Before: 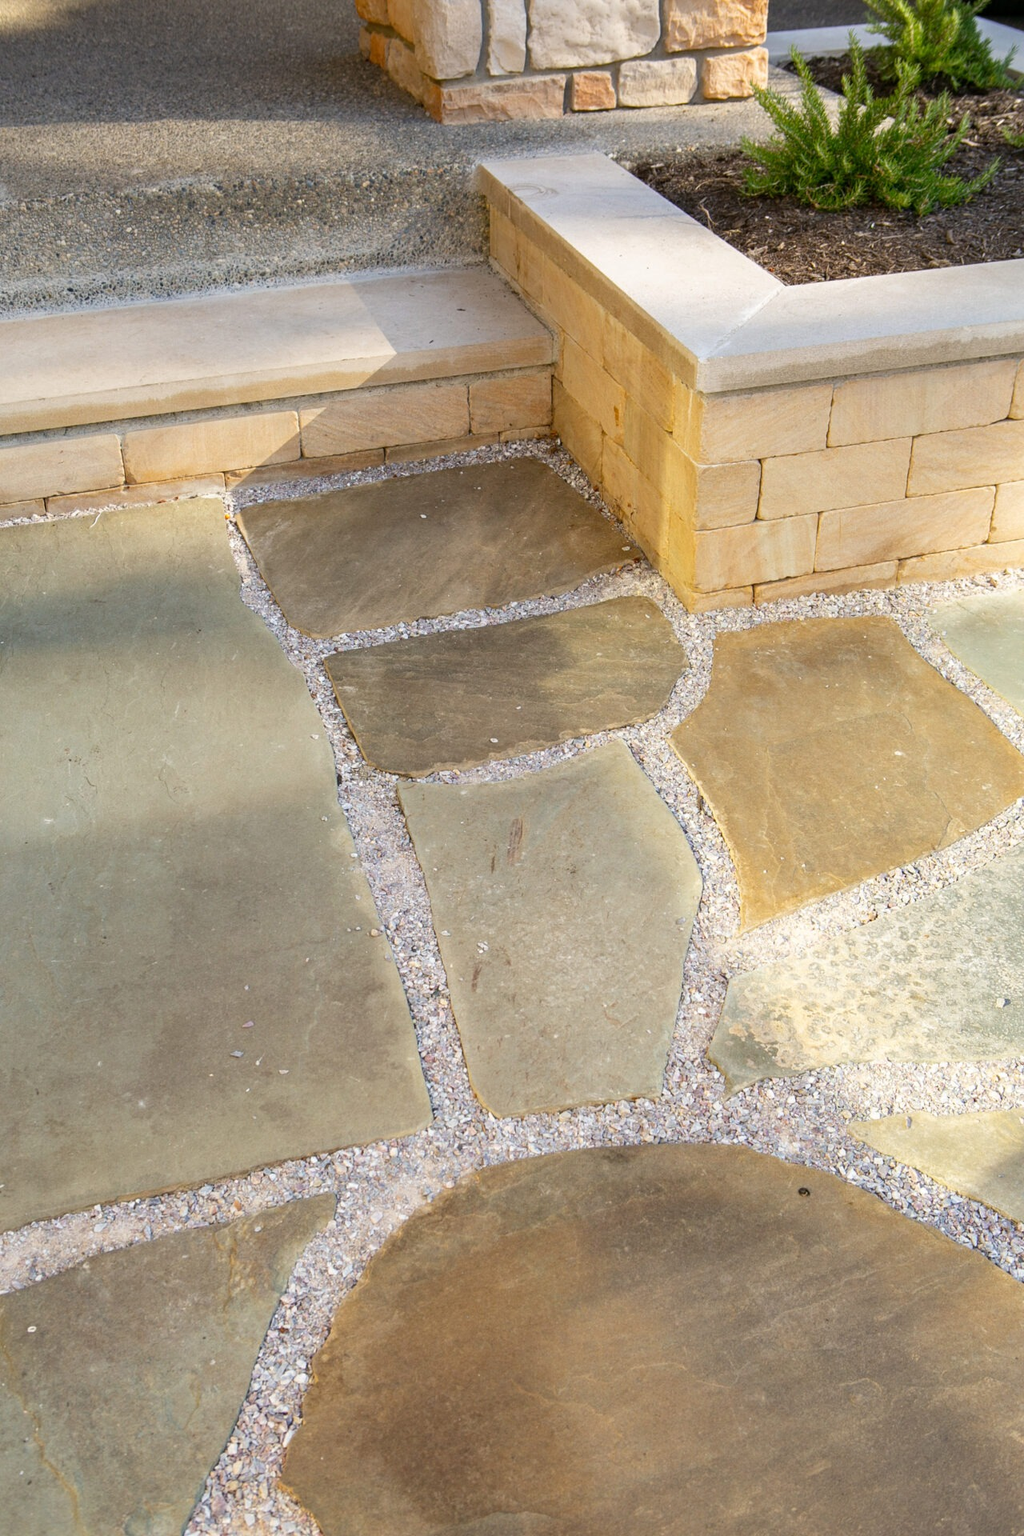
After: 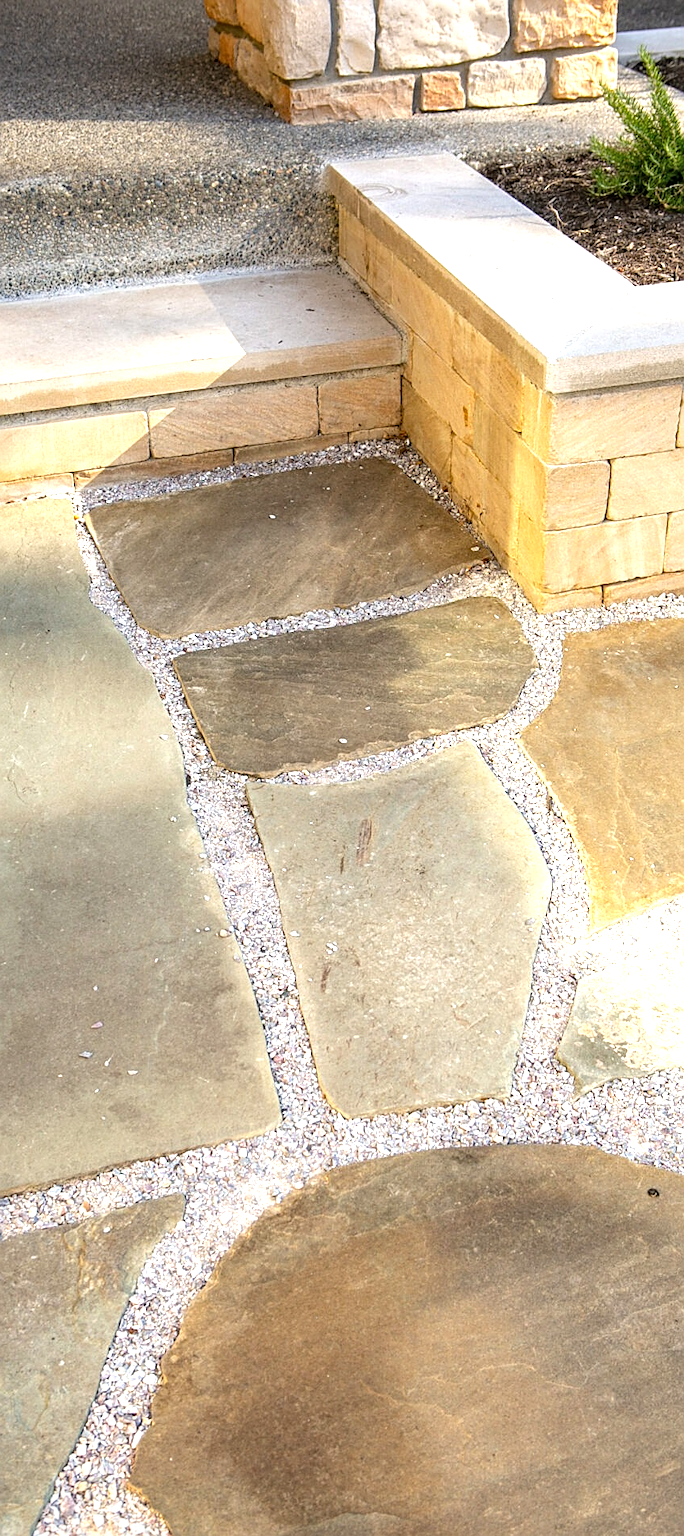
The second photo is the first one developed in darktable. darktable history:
vignetting: fall-off start 100.14%, brightness -0.279, unbound false
crop and rotate: left 14.83%, right 18.302%
sharpen: on, module defaults
local contrast: on, module defaults
tone equalizer: -8 EV -0.768 EV, -7 EV -0.724 EV, -6 EV -0.571 EV, -5 EV -0.386 EV, -3 EV 0.372 EV, -2 EV 0.6 EV, -1 EV 0.695 EV, +0 EV 0.755 EV, mask exposure compensation -0.497 EV
